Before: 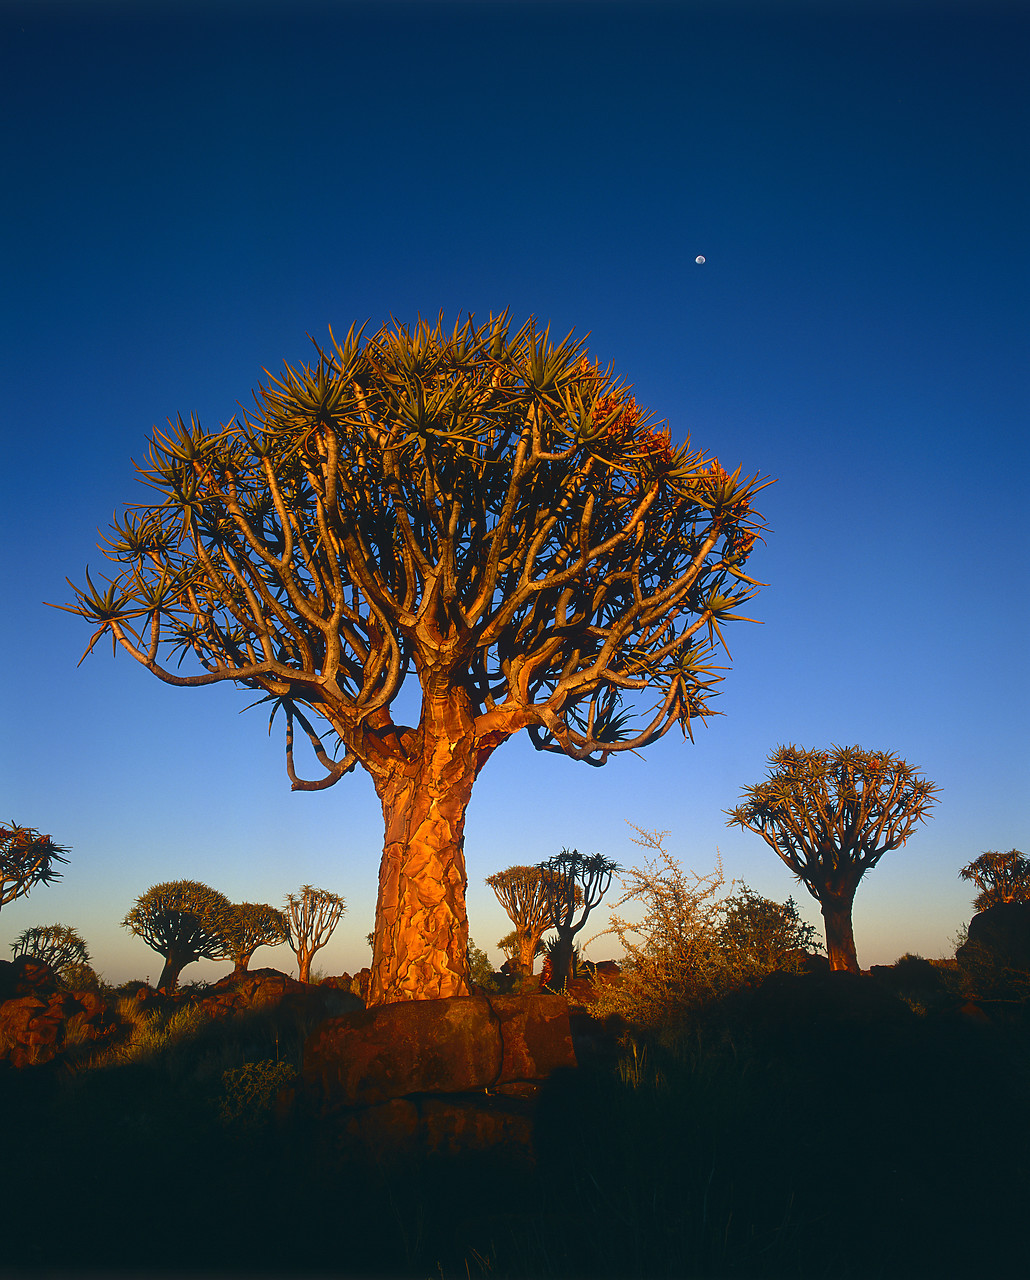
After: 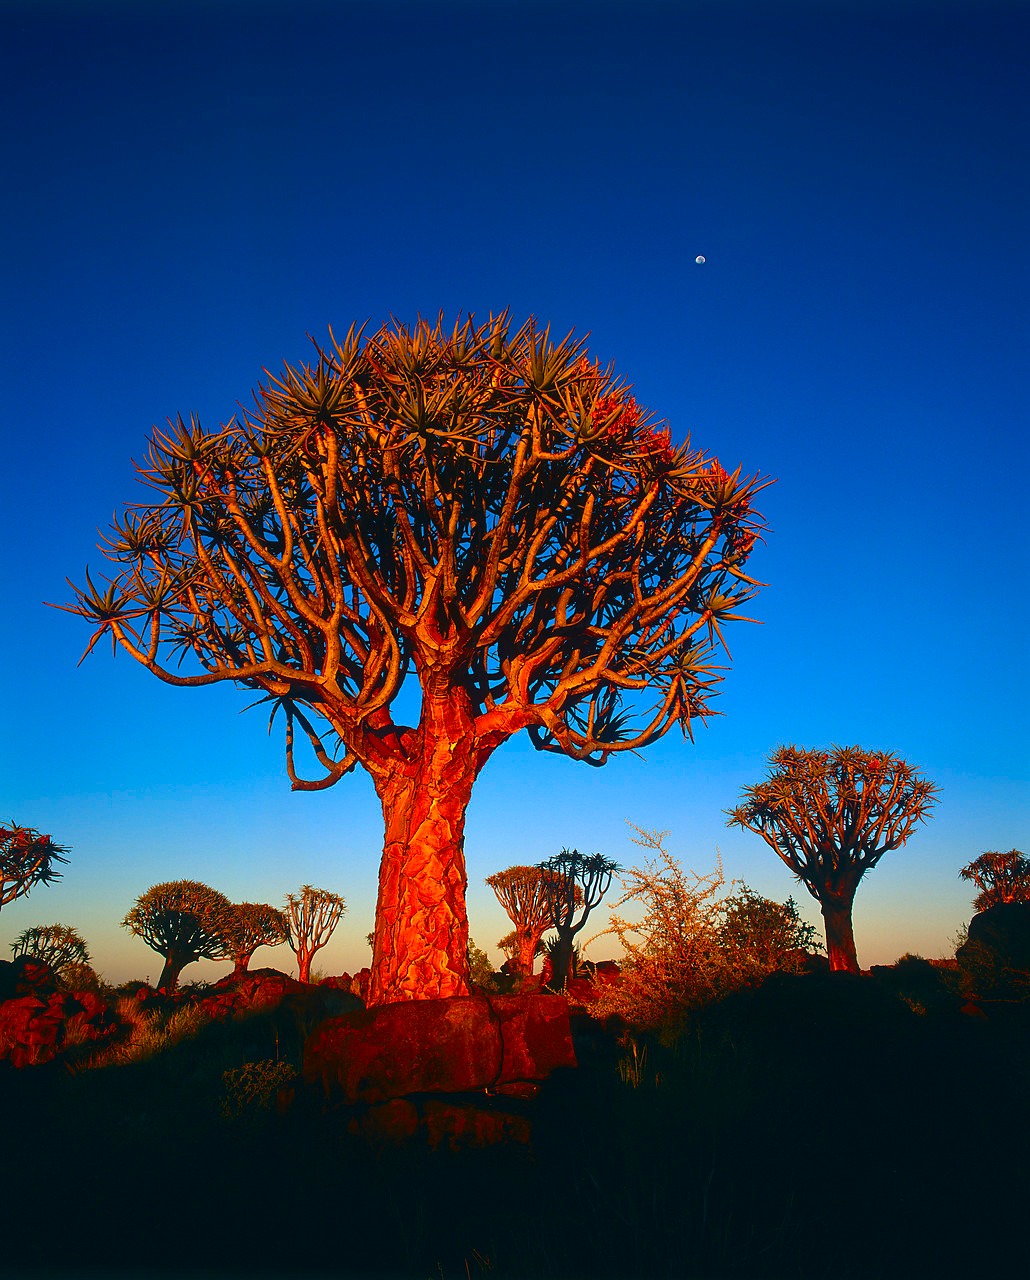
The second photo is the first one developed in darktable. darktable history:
contrast brightness saturation: brightness -0.028, saturation 0.347
